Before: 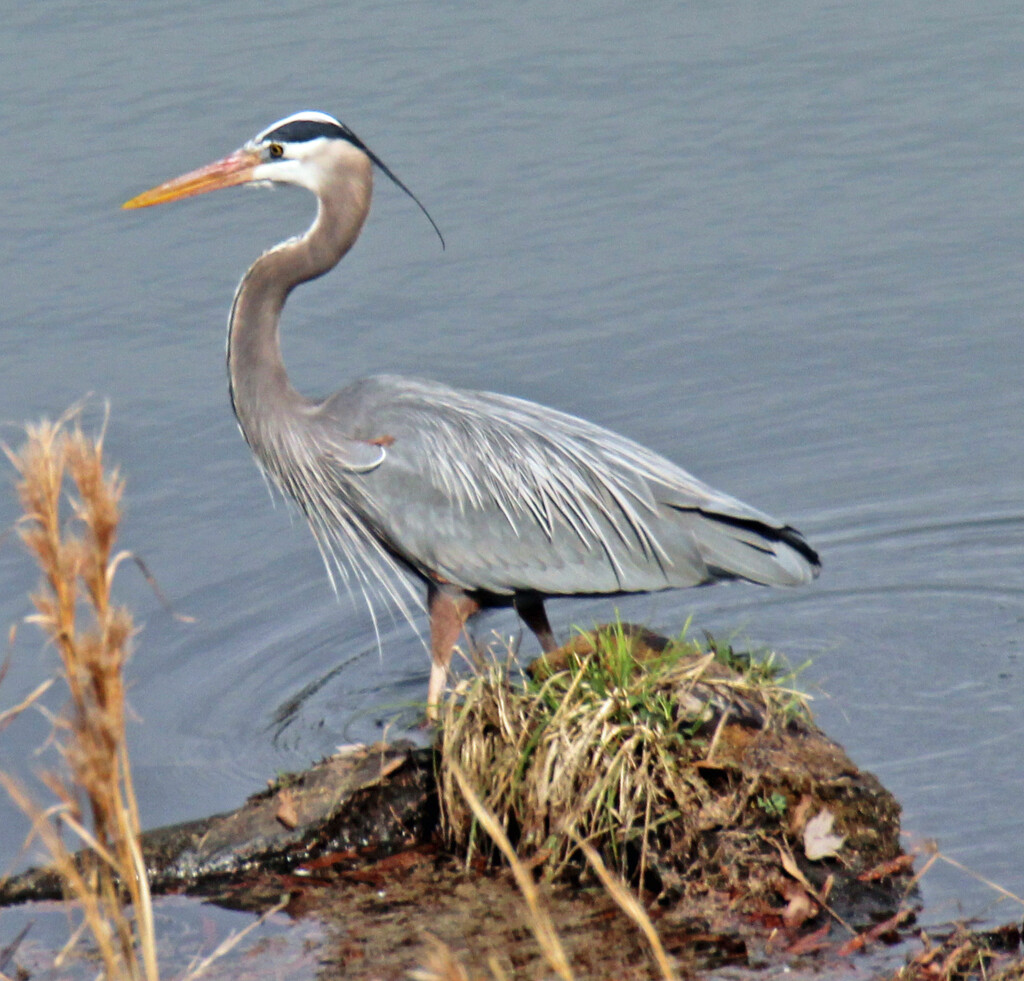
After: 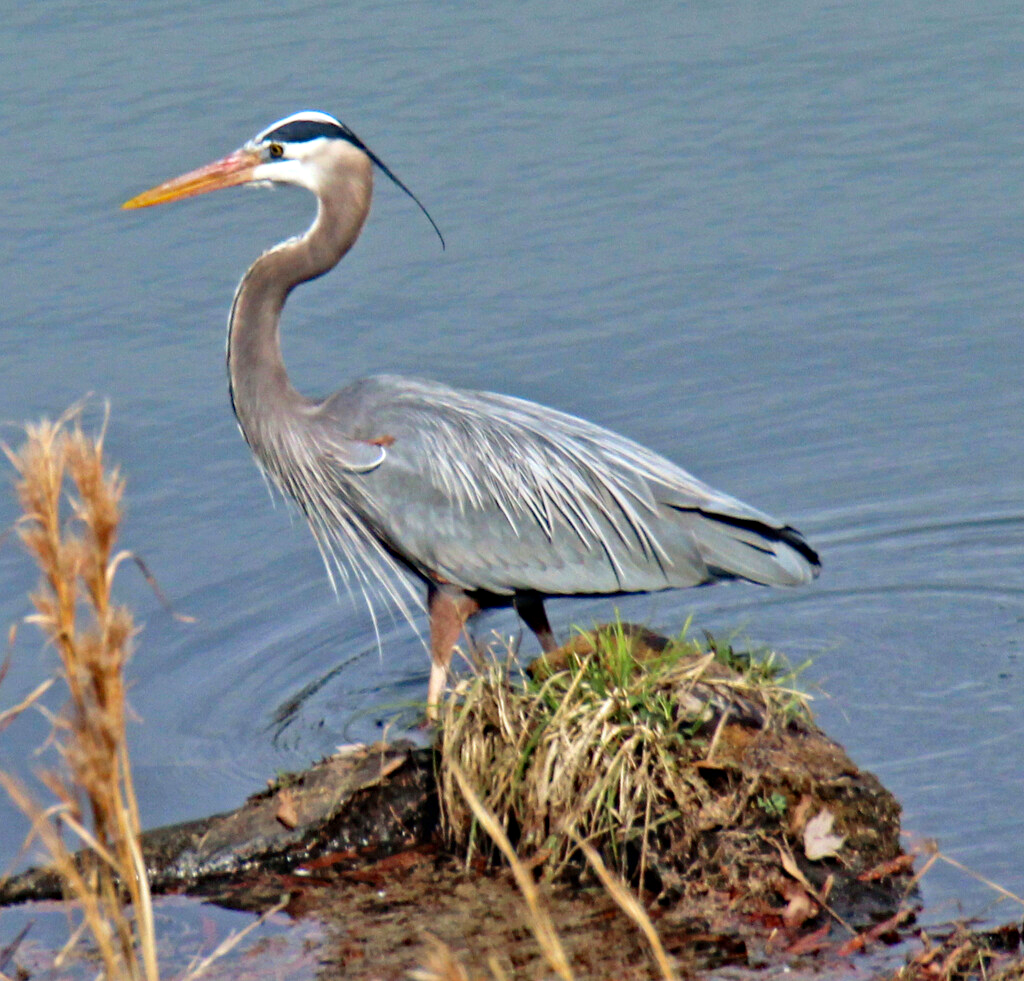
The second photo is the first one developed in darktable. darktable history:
haze removal: compatibility mode true, adaptive false
color zones: curves: ch1 [(0.25, 0.5) (0.747, 0.71)]
